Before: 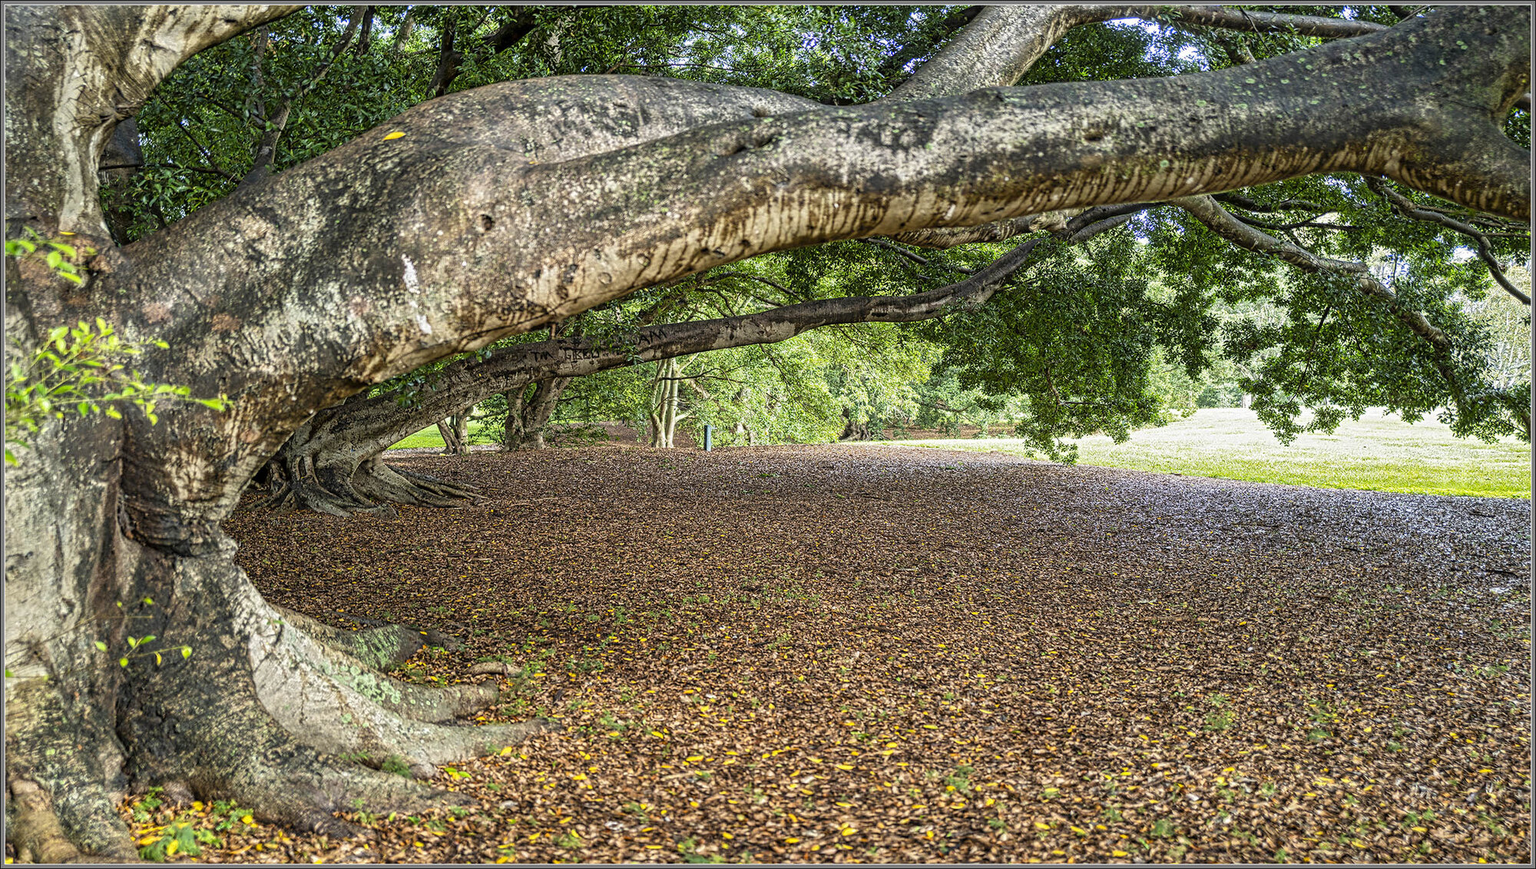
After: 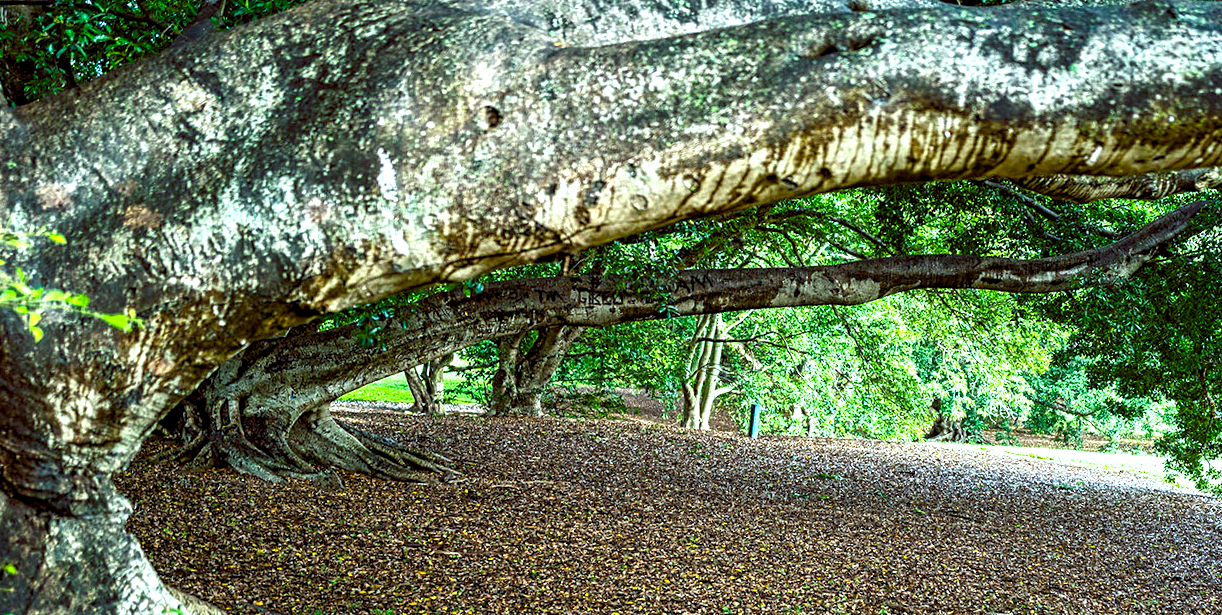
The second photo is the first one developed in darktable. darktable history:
color balance rgb: shadows lift › luminance -7.7%, shadows lift › chroma 2.13%, shadows lift › hue 200.79°, power › luminance -7.77%, power › chroma 2.27%, power › hue 220.69°, highlights gain › luminance 15.15%, highlights gain › chroma 4%, highlights gain › hue 209.35°, global offset › luminance -0.21%, global offset › chroma 0.27%, perceptual saturation grading › global saturation 24.42%, perceptual saturation grading › highlights -24.42%, perceptual saturation grading › mid-tones 24.42%, perceptual saturation grading › shadows 40%, perceptual brilliance grading › global brilliance -5%, perceptual brilliance grading › highlights 24.42%, perceptual brilliance grading › mid-tones 7%, perceptual brilliance grading › shadows -5%
crop and rotate: angle -4.99°, left 2.122%, top 6.945%, right 27.566%, bottom 30.519%
